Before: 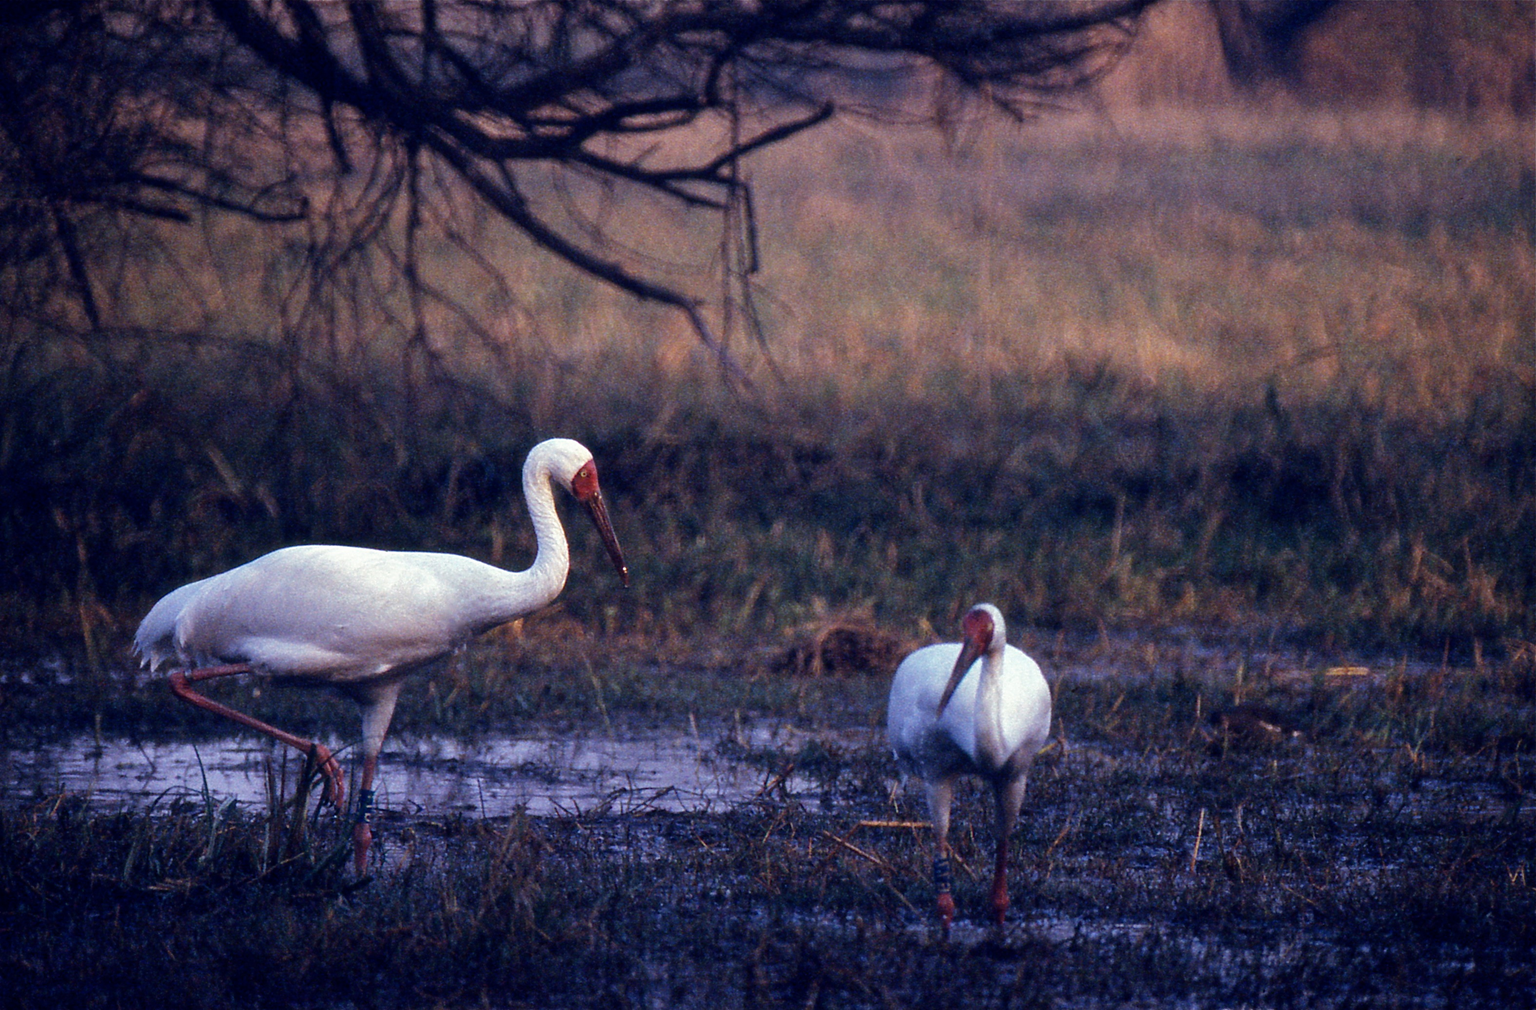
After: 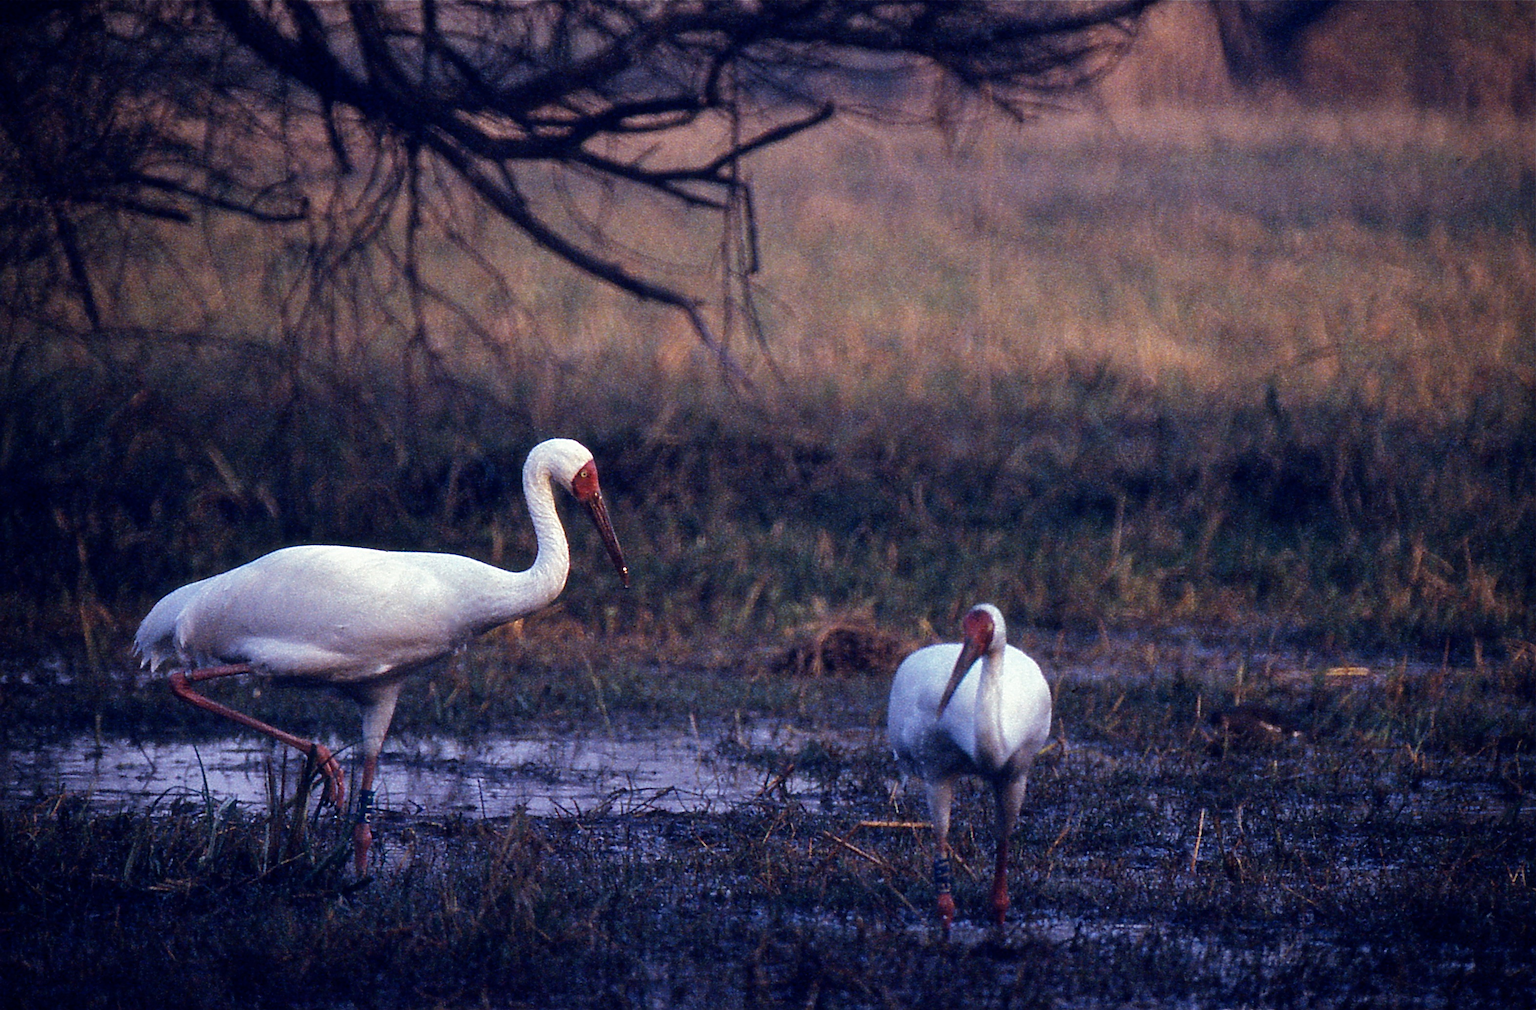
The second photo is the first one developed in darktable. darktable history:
sharpen: on, module defaults
vignetting: brightness -0.379, saturation 0.007
